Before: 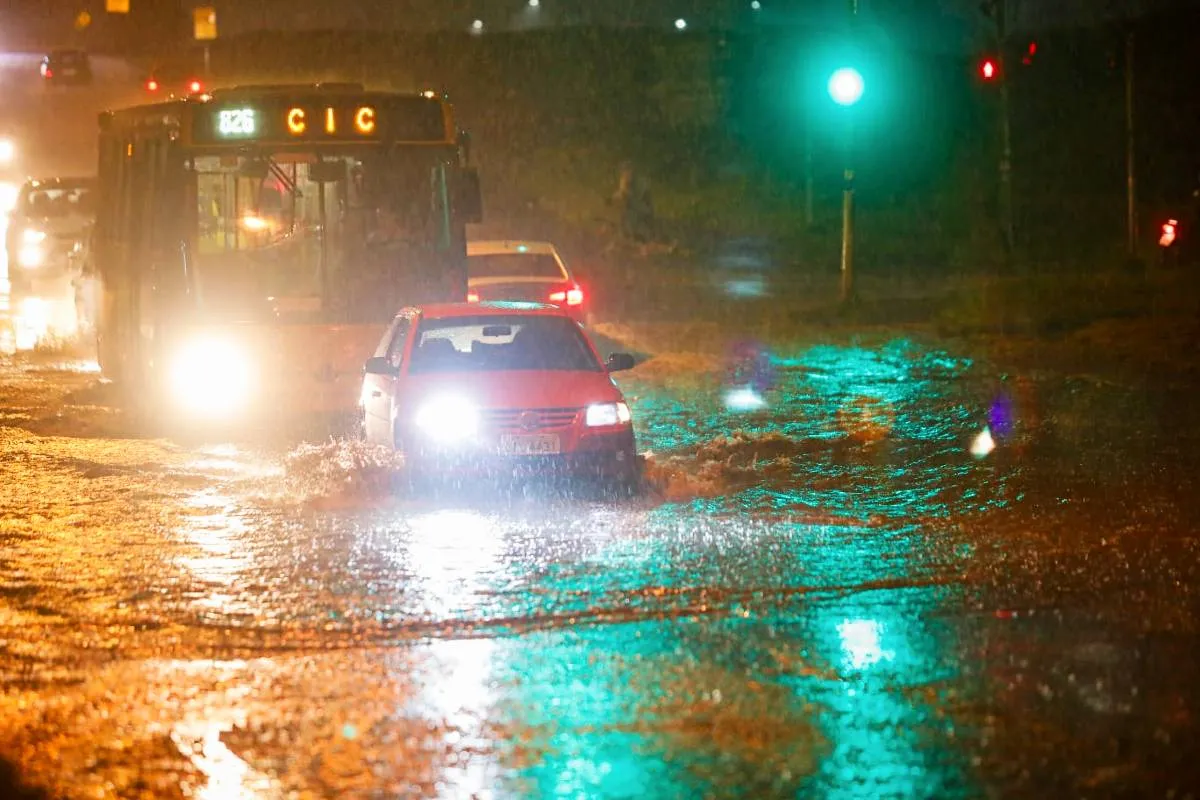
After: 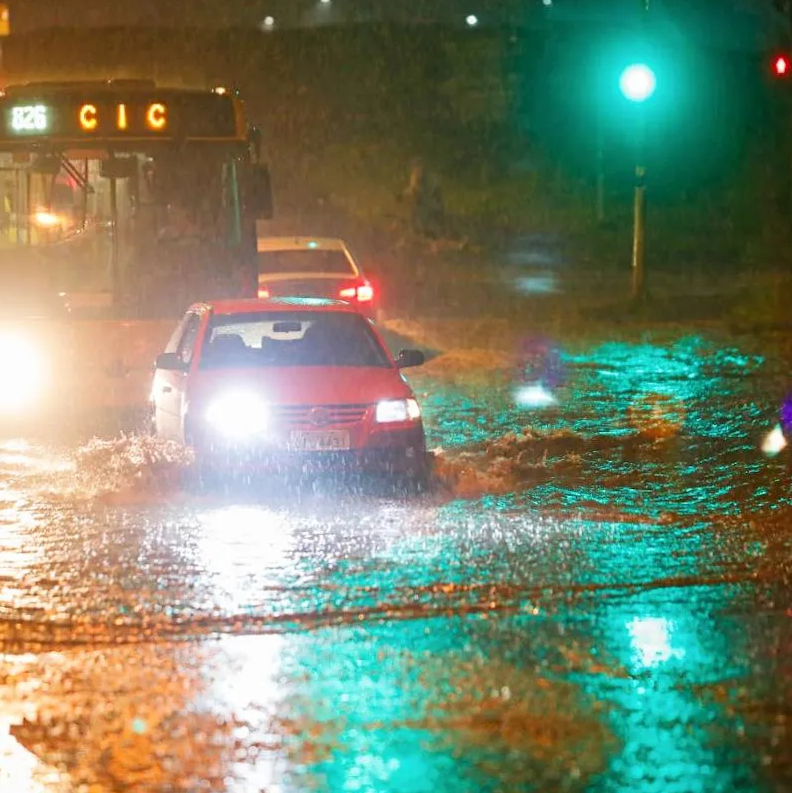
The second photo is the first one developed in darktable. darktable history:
crop: left 16.899%, right 16.556%
rotate and perspective: rotation 0.192°, lens shift (horizontal) -0.015, crop left 0.005, crop right 0.996, crop top 0.006, crop bottom 0.99
